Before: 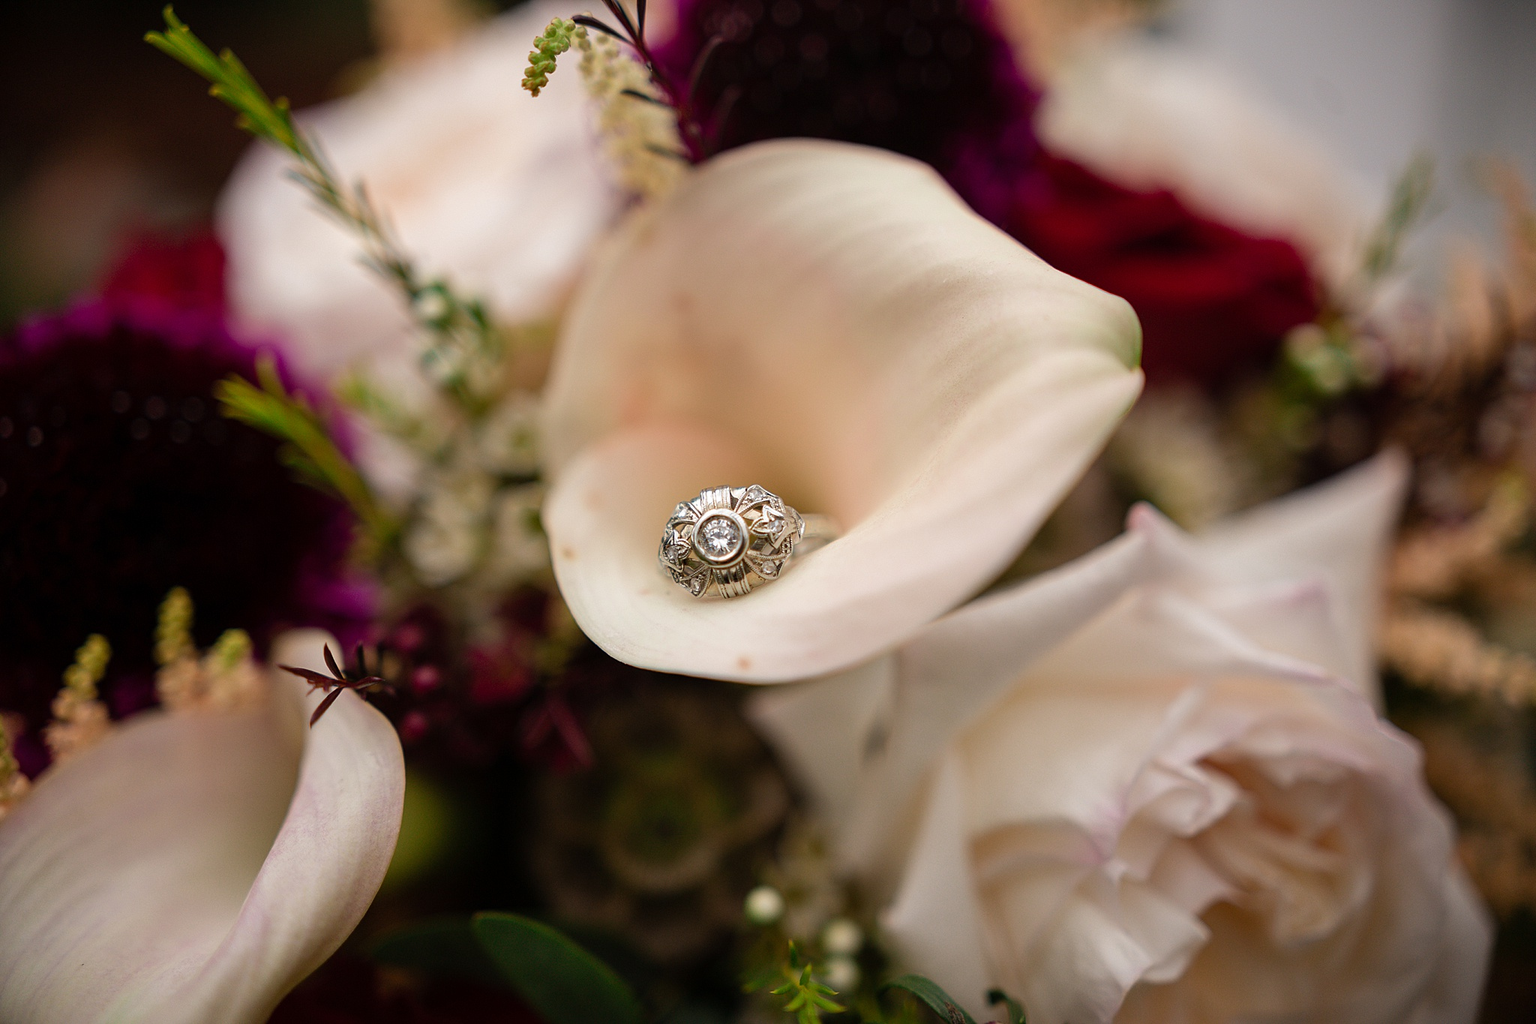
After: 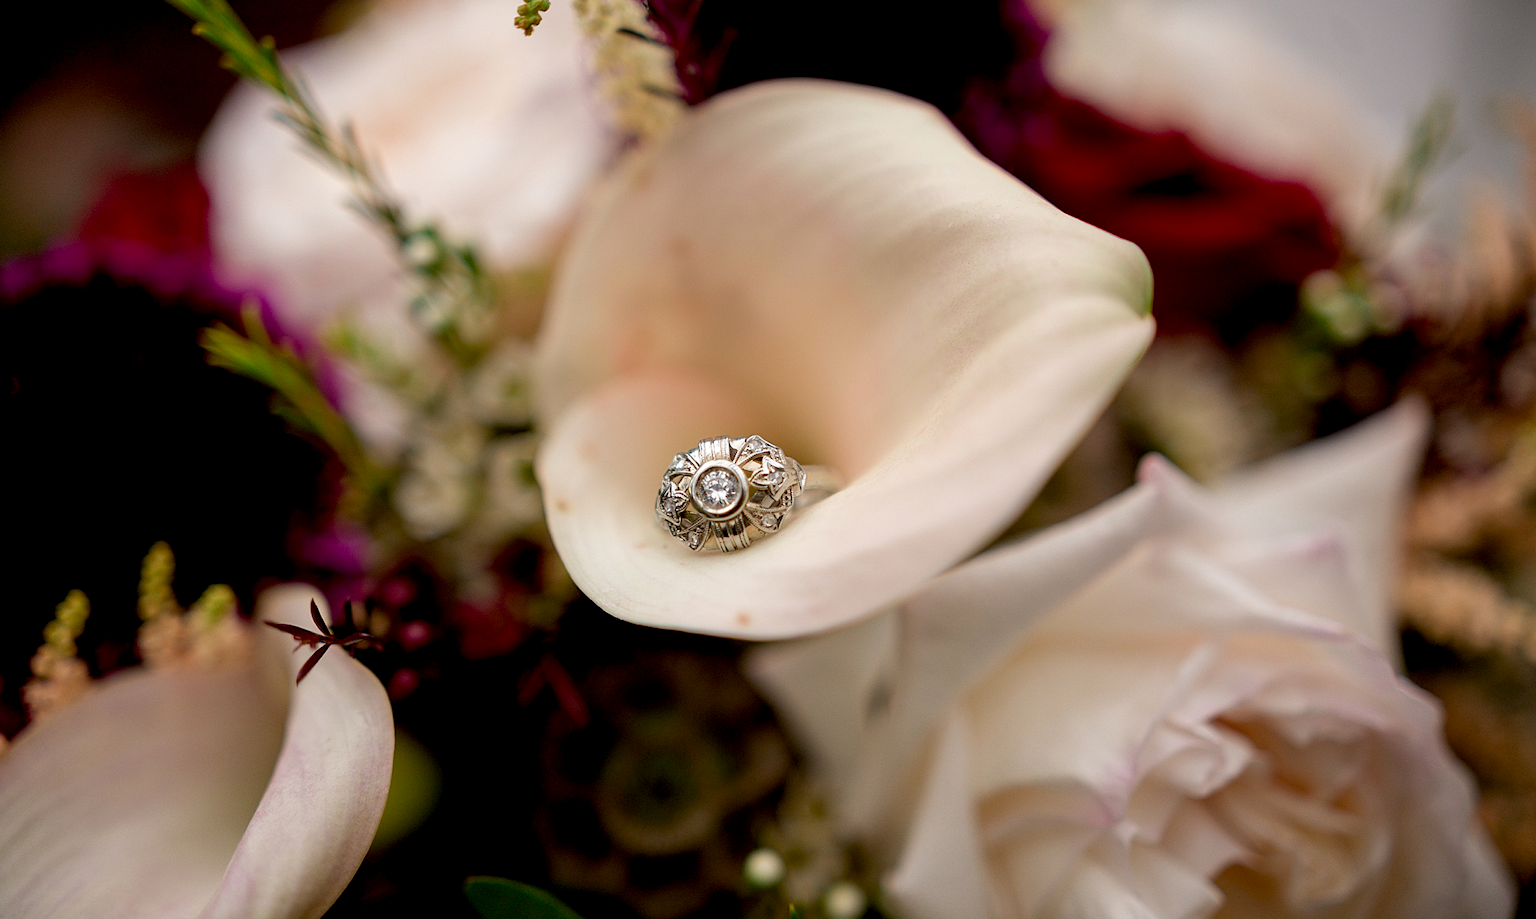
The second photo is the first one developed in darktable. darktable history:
white balance: emerald 1
crop: left 1.507%, top 6.147%, right 1.379%, bottom 6.637%
exposure: black level correction 0.009, exposure 0.014 EV, compensate highlight preservation false
